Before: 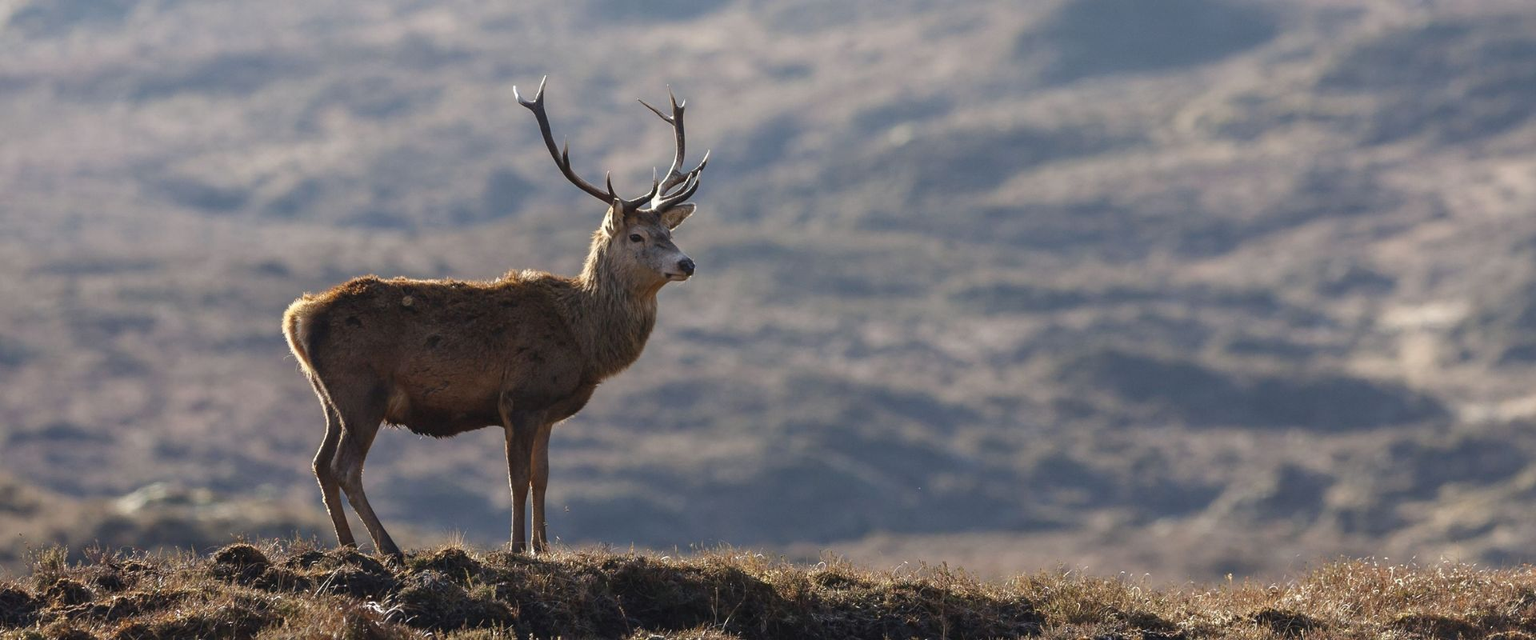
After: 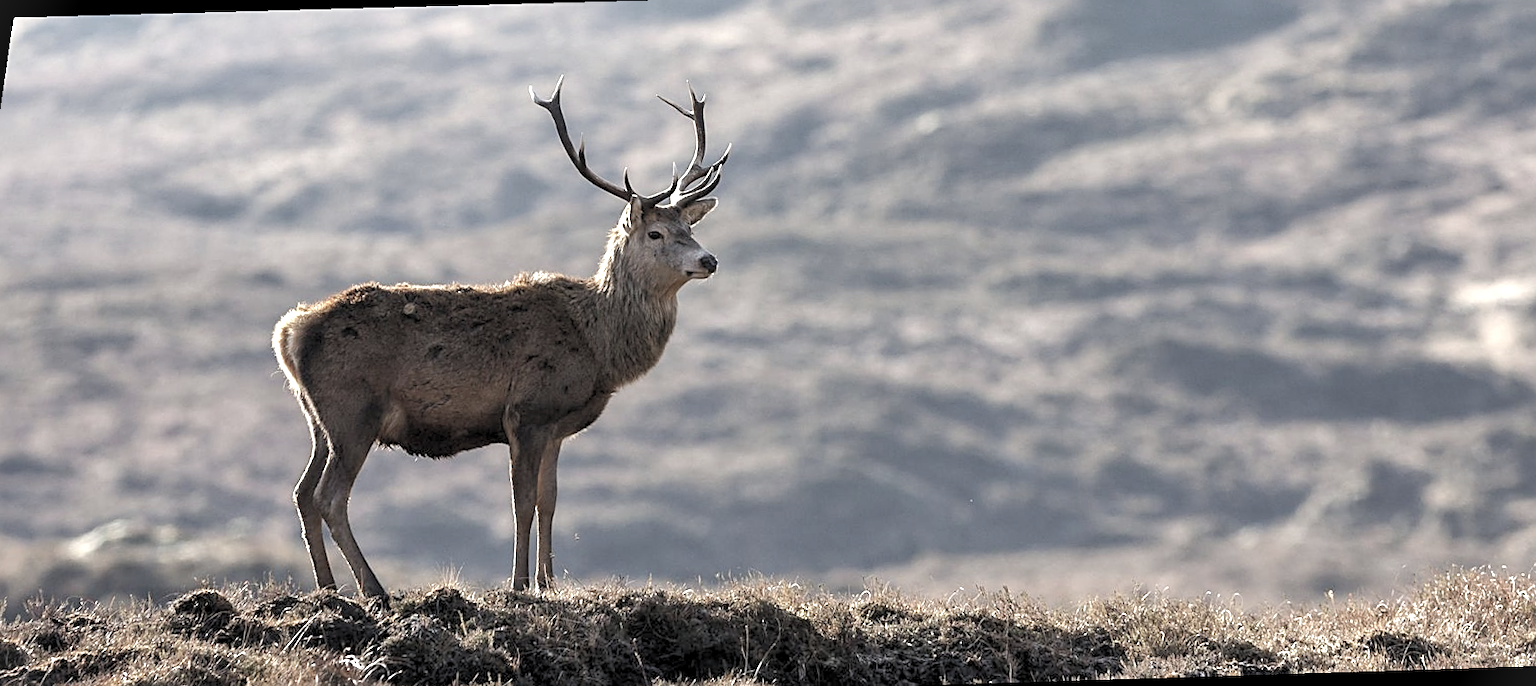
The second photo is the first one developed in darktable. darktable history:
color zones: curves: ch1 [(0, 0.292) (0.001, 0.292) (0.2, 0.264) (0.4, 0.248) (0.6, 0.248) (0.8, 0.264) (0.999, 0.292) (1, 0.292)]
shadows and highlights: soften with gaussian
exposure: black level correction 0, exposure 0.7 EV, compensate exposure bias true, compensate highlight preservation false
sharpen: on, module defaults
rgb levels: levels [[0.013, 0.434, 0.89], [0, 0.5, 1], [0, 0.5, 1]]
vignetting: fall-off start 100%, brightness 0.05, saturation 0
rotate and perspective: rotation -1.68°, lens shift (vertical) -0.146, crop left 0.049, crop right 0.912, crop top 0.032, crop bottom 0.96
